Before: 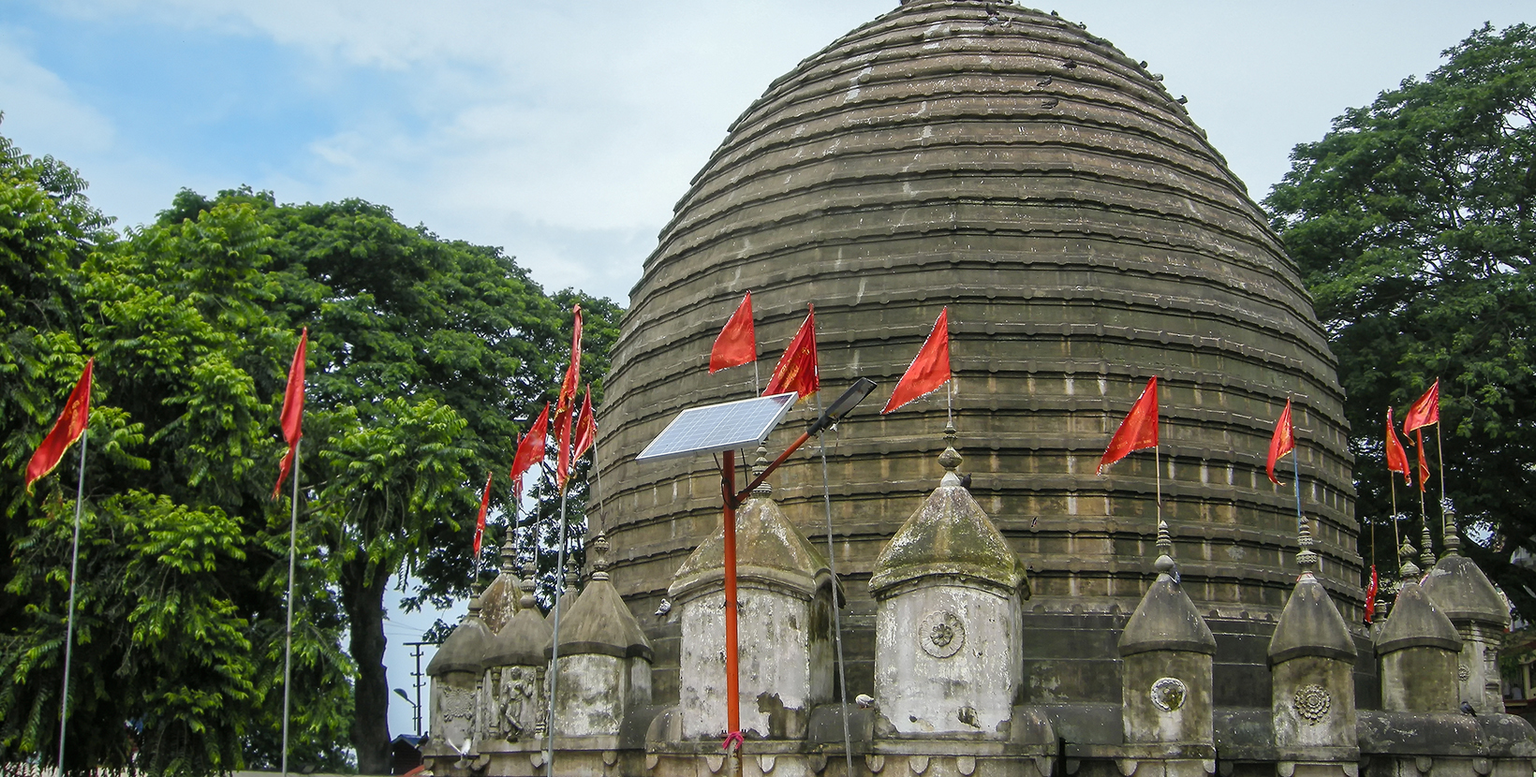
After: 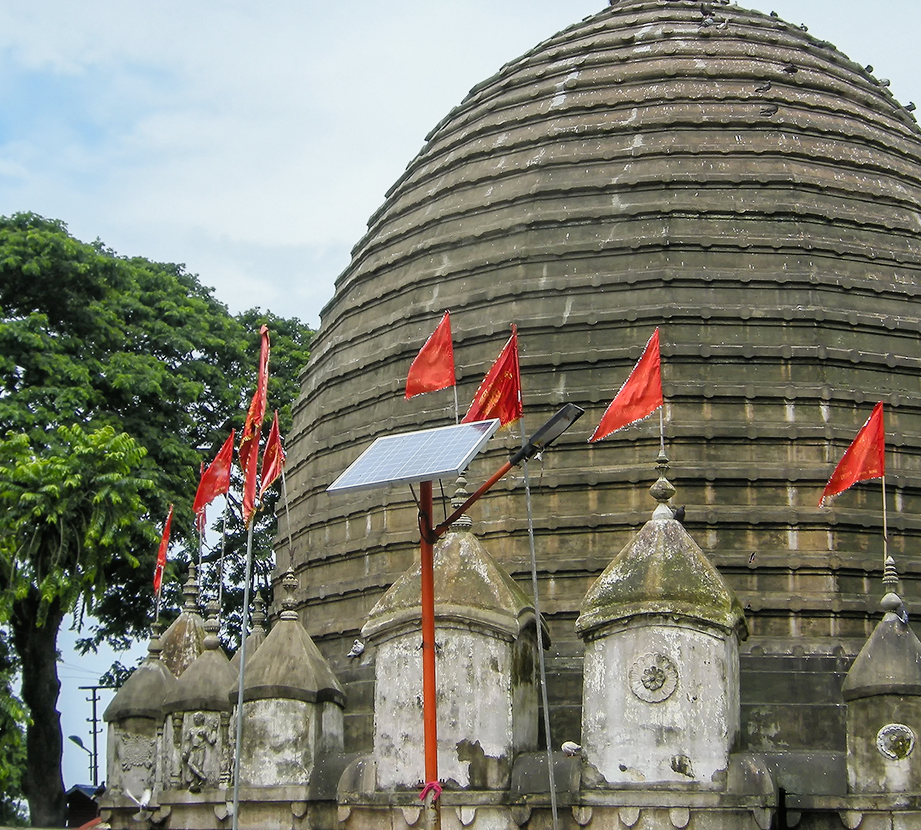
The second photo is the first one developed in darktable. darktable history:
filmic rgb: black relative exposure -9.42 EV, white relative exposure 3.04 EV, hardness 6.11
crop: left 21.482%, right 22.3%
exposure: exposure 0.188 EV, compensate highlight preservation false
